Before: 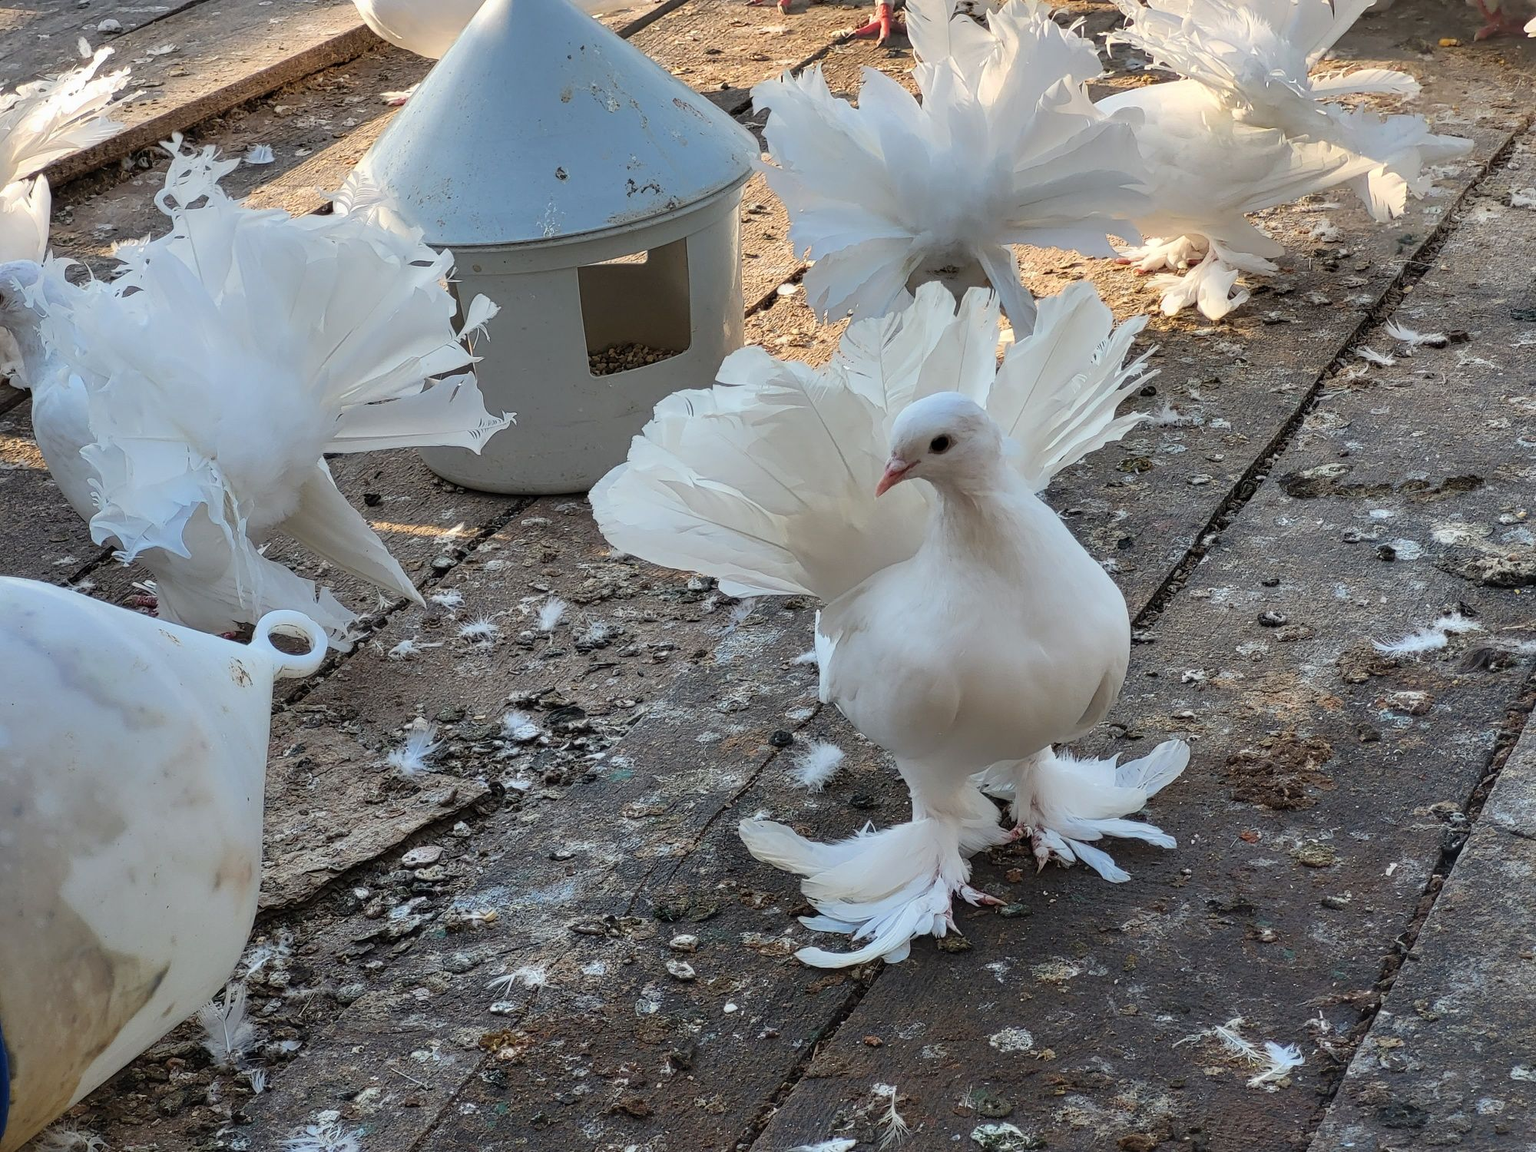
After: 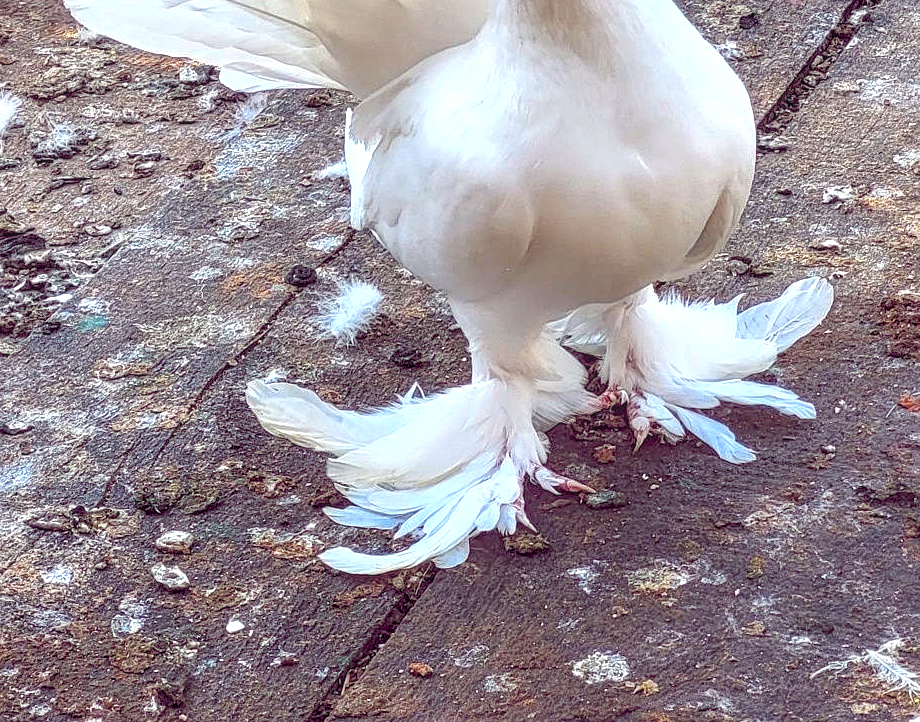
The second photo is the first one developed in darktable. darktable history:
exposure: black level correction 0, exposure 0.947 EV, compensate highlight preservation false
local contrast: highlights 74%, shadows 55%, detail 176%, midtone range 0.214
sharpen: radius 1.295, amount 0.306, threshold 0.044
crop: left 35.82%, top 45.781%, right 18.147%, bottom 6.07%
color balance rgb: global offset › chroma 0.286%, global offset › hue 319.23°, perceptual saturation grading › global saturation 40.389%
